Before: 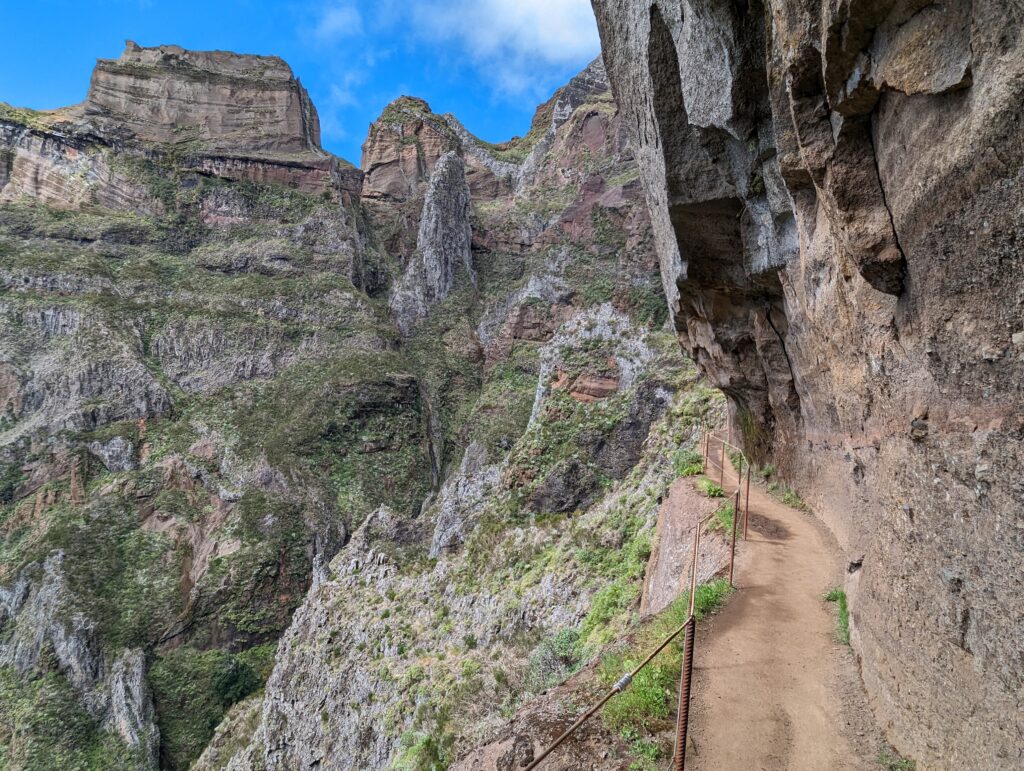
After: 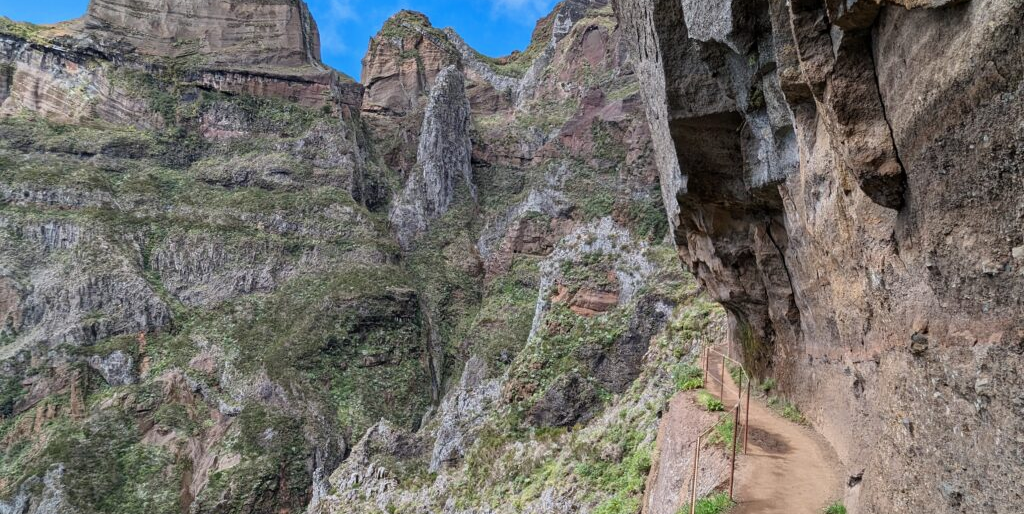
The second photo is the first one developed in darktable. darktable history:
filmic rgb: black relative exposure -16 EV, white relative exposure 2.93 EV, hardness 10.04, color science v6 (2022)
crop: top 11.166%, bottom 22.168%
